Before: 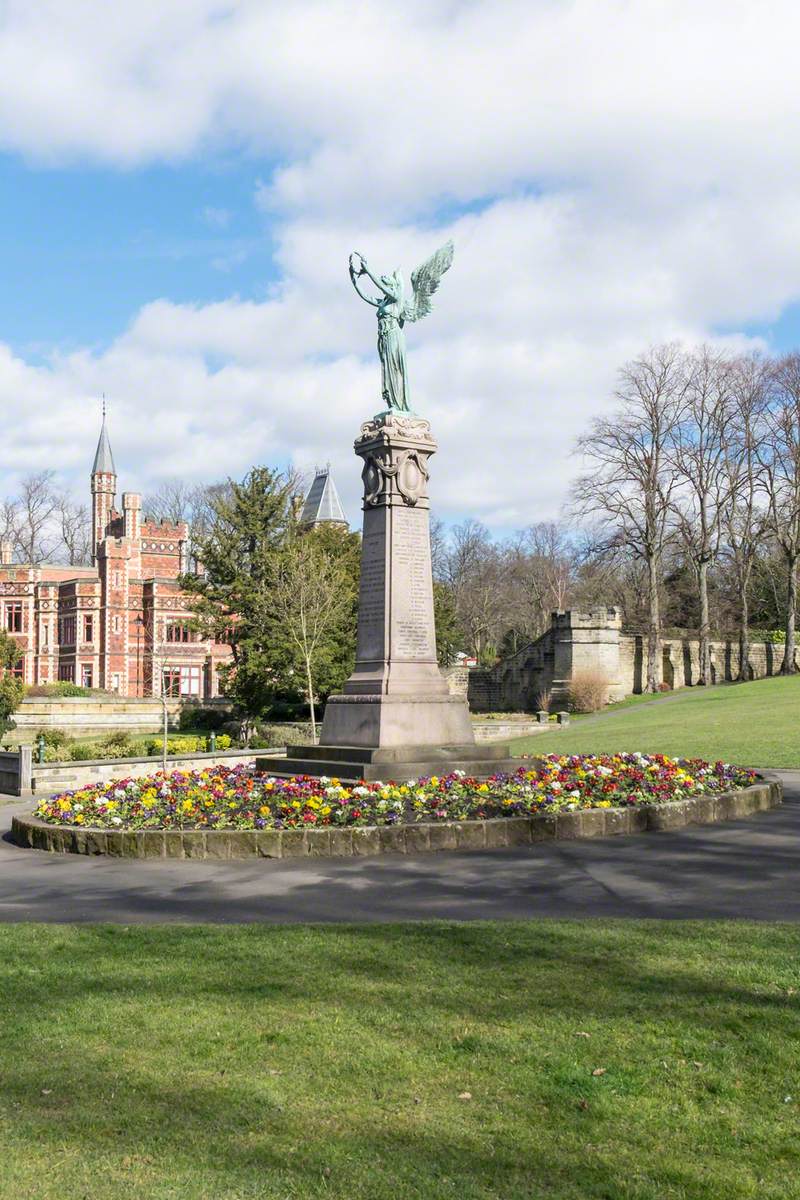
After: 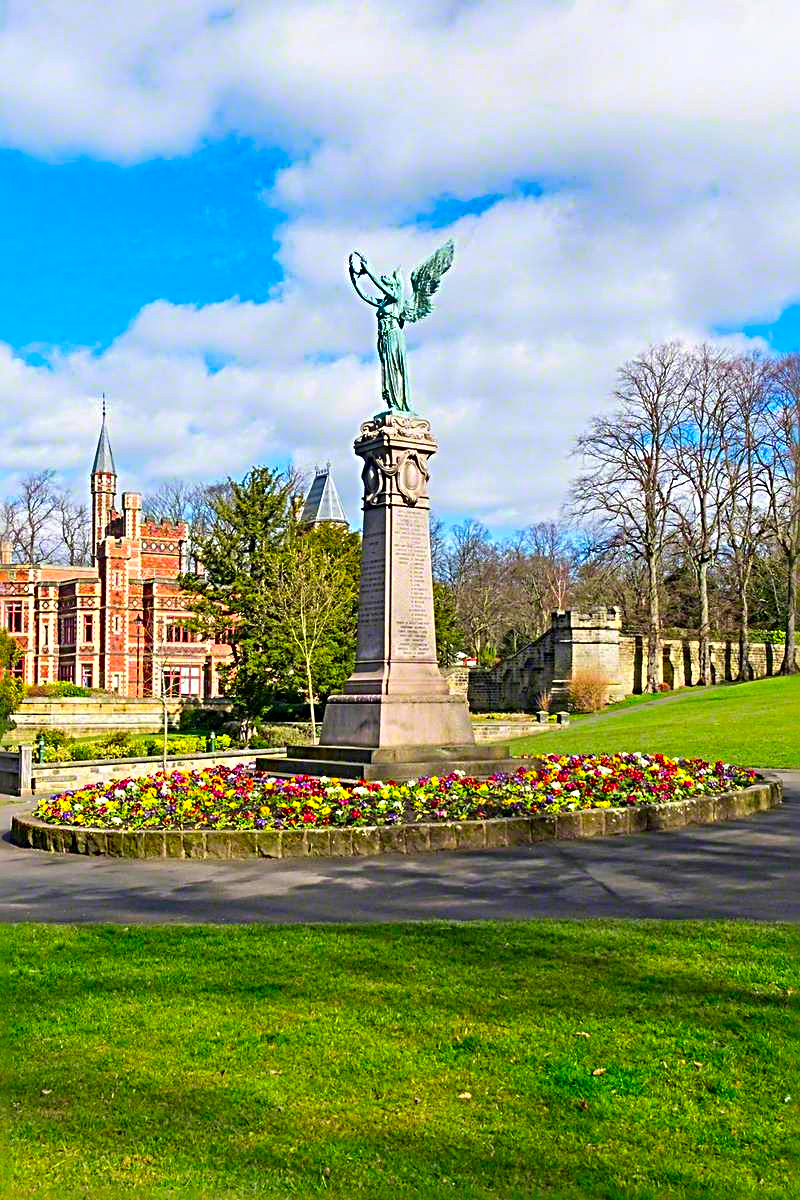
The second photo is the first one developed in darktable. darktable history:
sharpen: radius 3.705, amount 0.946
color correction: highlights b* 0.043, saturation 2.17
shadows and highlights: shadows 24.84, highlights -47.91, soften with gaussian
